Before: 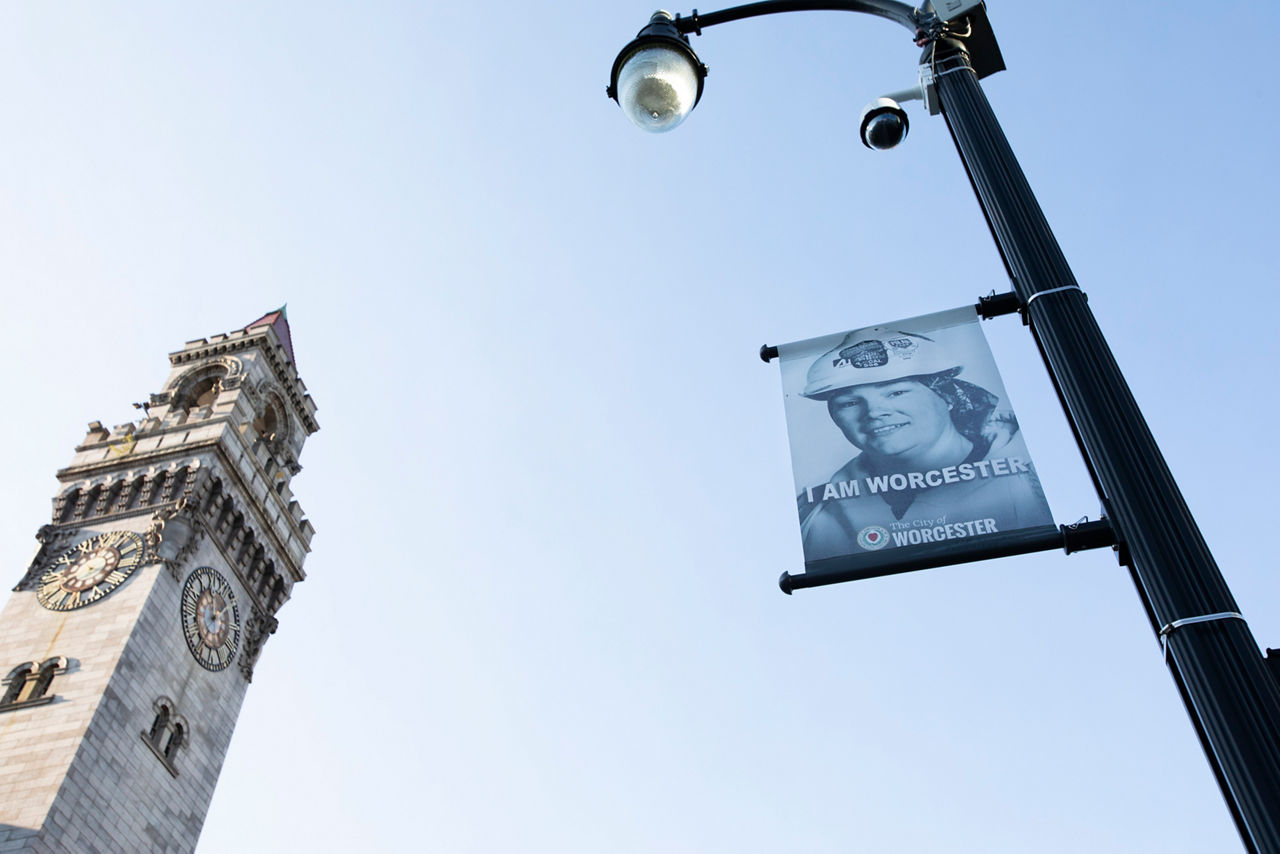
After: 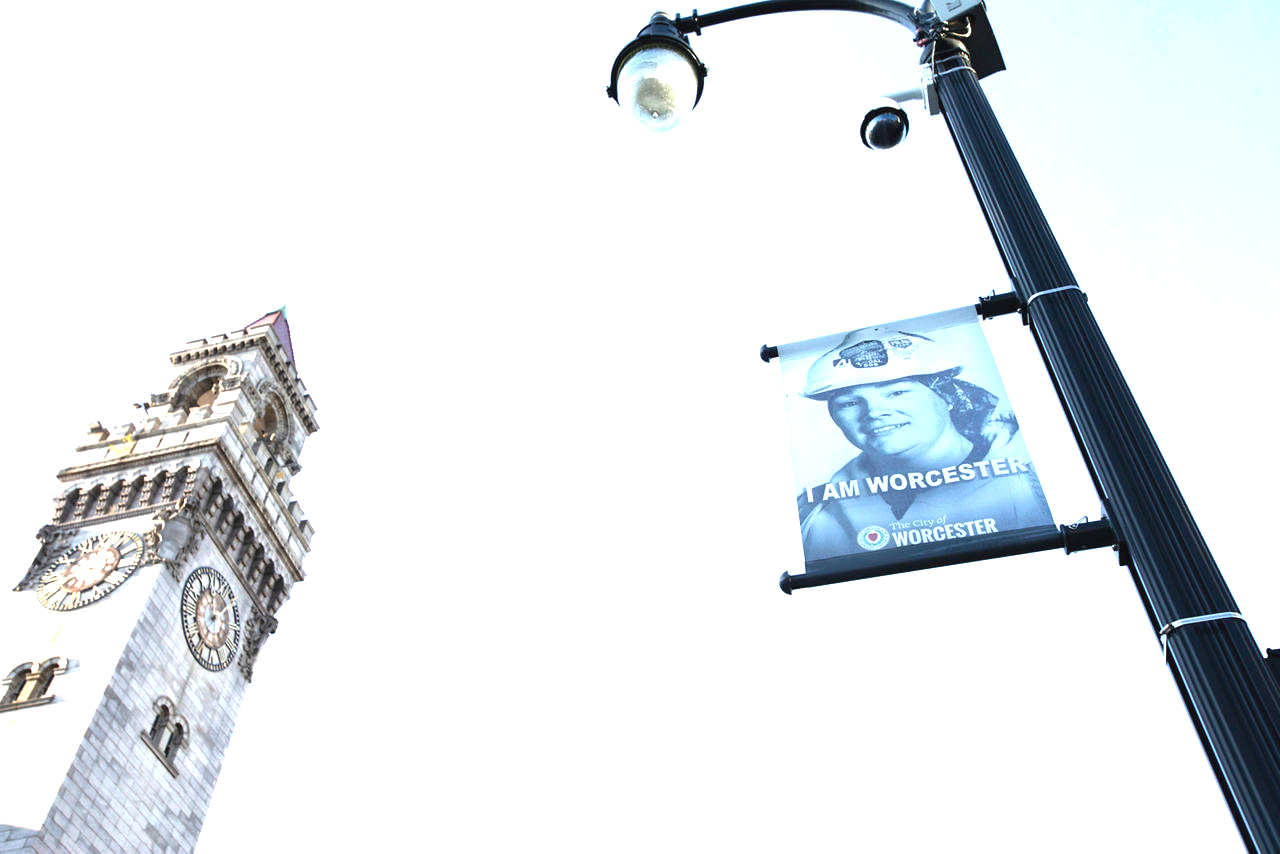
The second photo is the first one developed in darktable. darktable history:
exposure: black level correction -0.002, exposure 1.352 EV, compensate highlight preservation false
